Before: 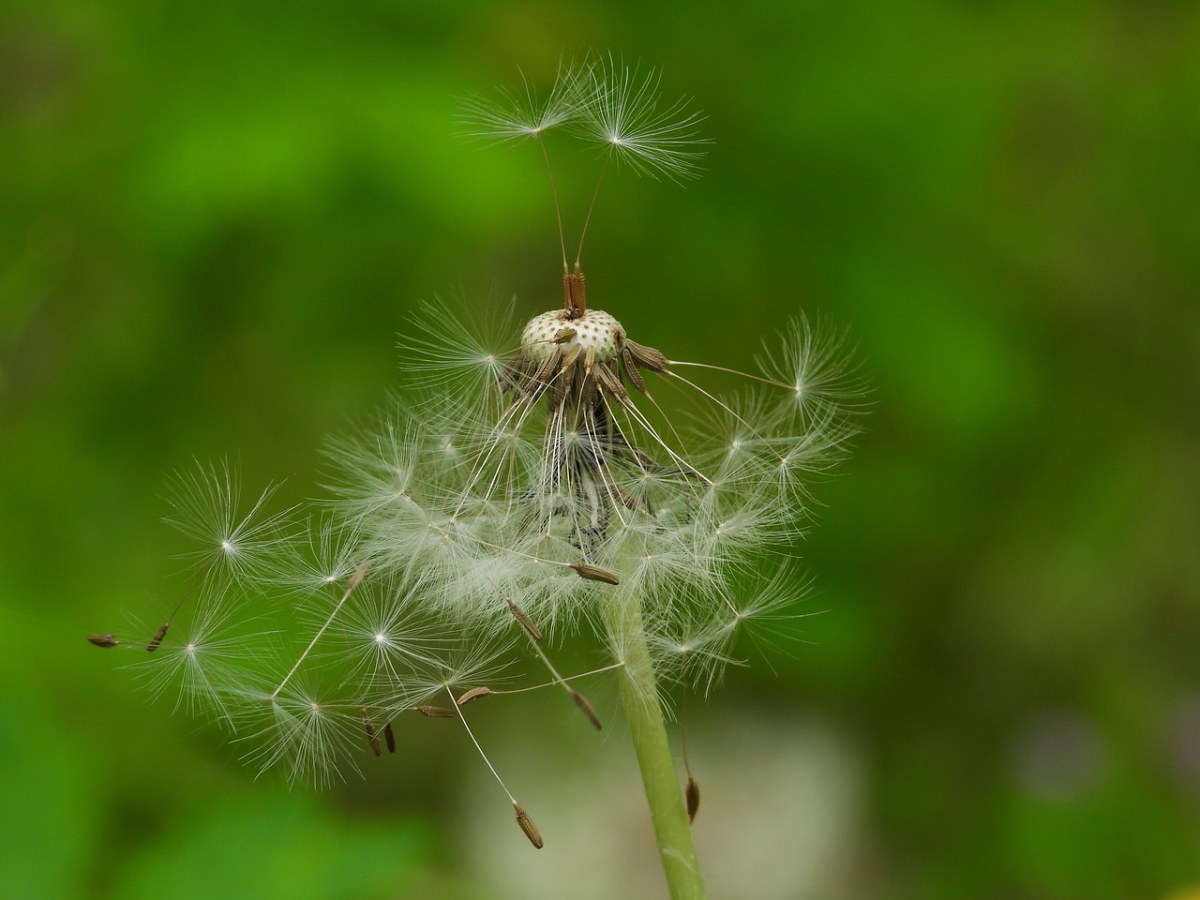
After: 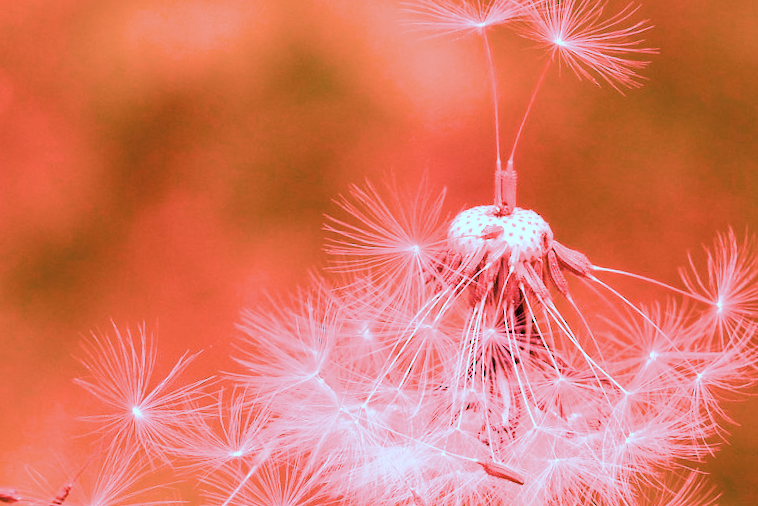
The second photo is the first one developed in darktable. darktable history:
exposure: compensate exposure bias true, compensate highlight preservation false
color correction: highlights a* -10.69, highlights b* -19.19
crop and rotate: angle -4.99°, left 2.122%, top 6.945%, right 27.566%, bottom 30.519%
white balance: red 4.26, blue 1.802
filmic rgb: black relative exposure -7.65 EV, white relative exposure 4.56 EV, hardness 3.61
